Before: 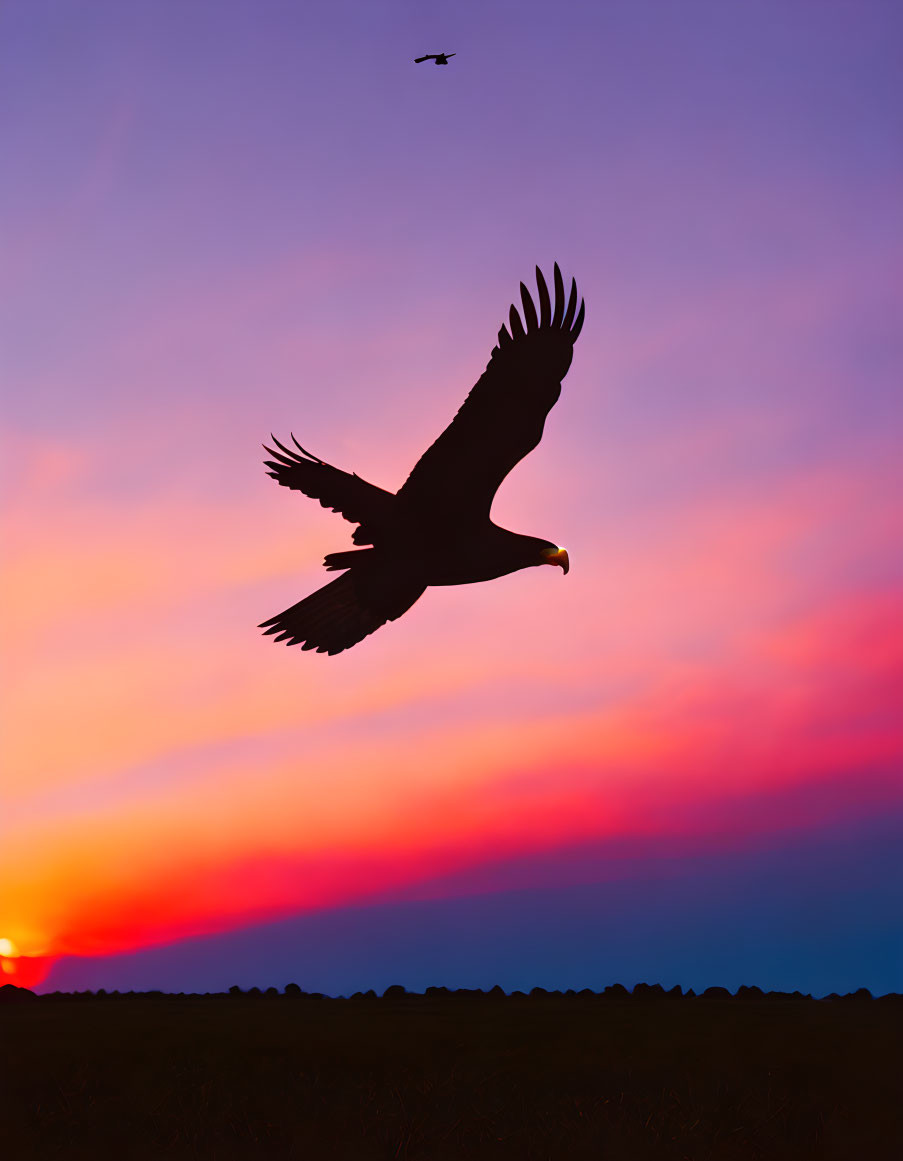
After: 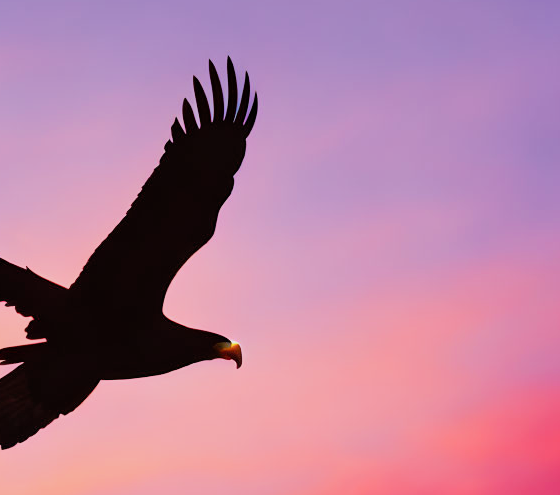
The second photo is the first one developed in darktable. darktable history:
filmic rgb: black relative exposure -7.65 EV, white relative exposure 4.56 EV, hardness 3.61
crop: left 36.252%, top 17.807%, right 0.587%, bottom 38.675%
exposure: exposure 0.66 EV, compensate exposure bias true, compensate highlight preservation false
